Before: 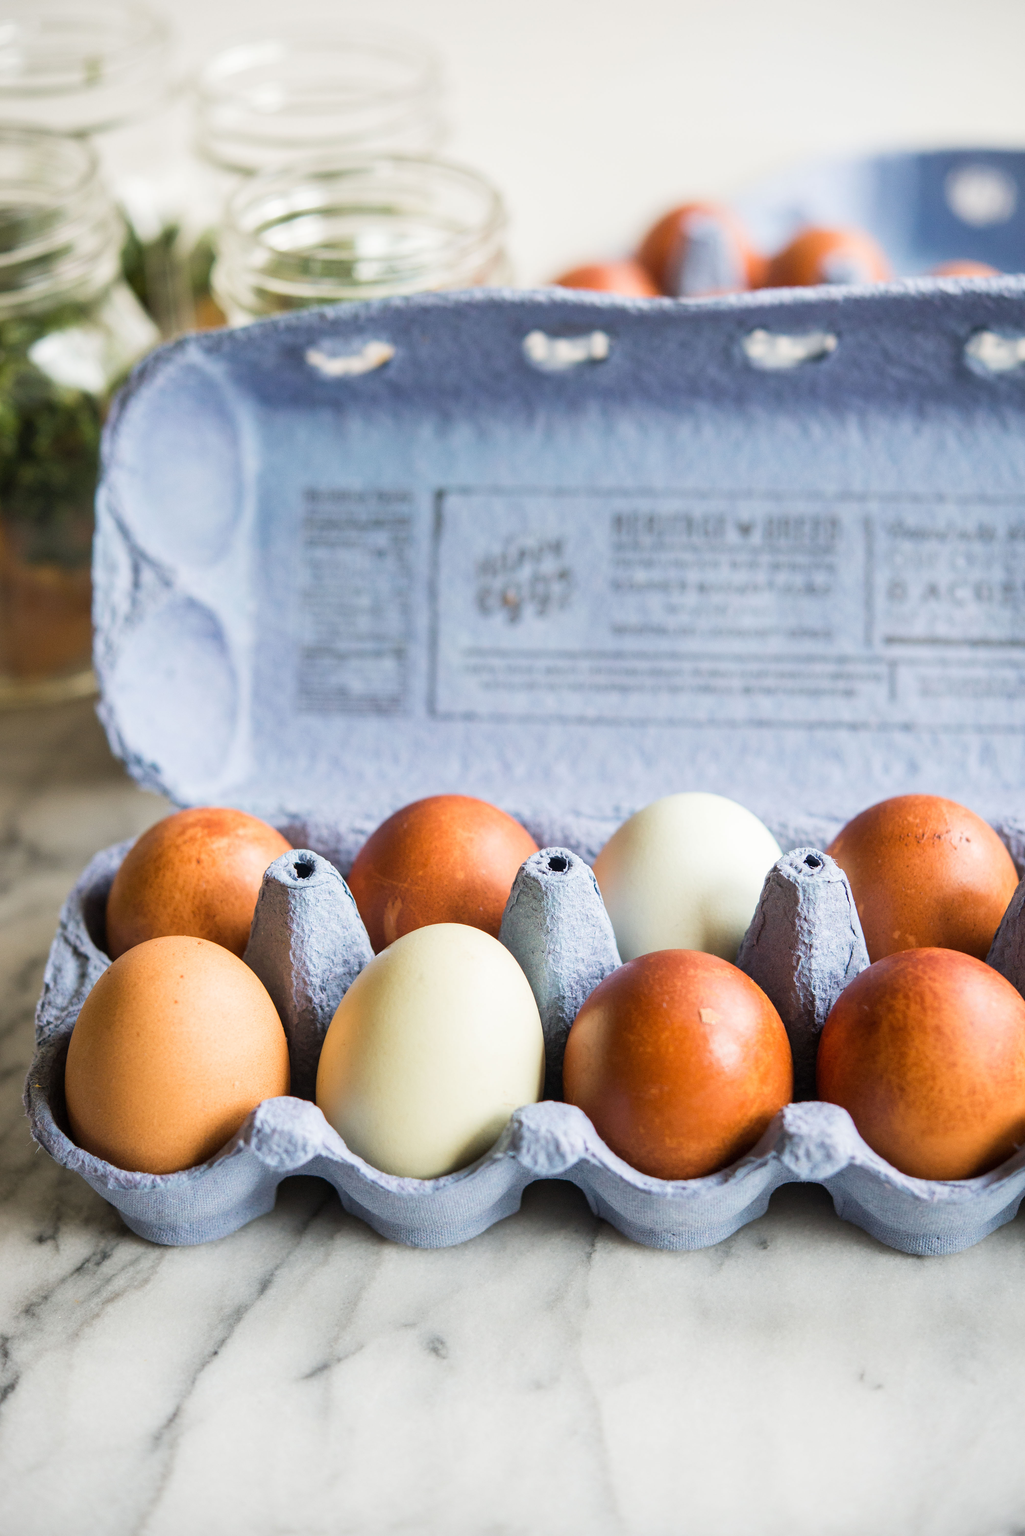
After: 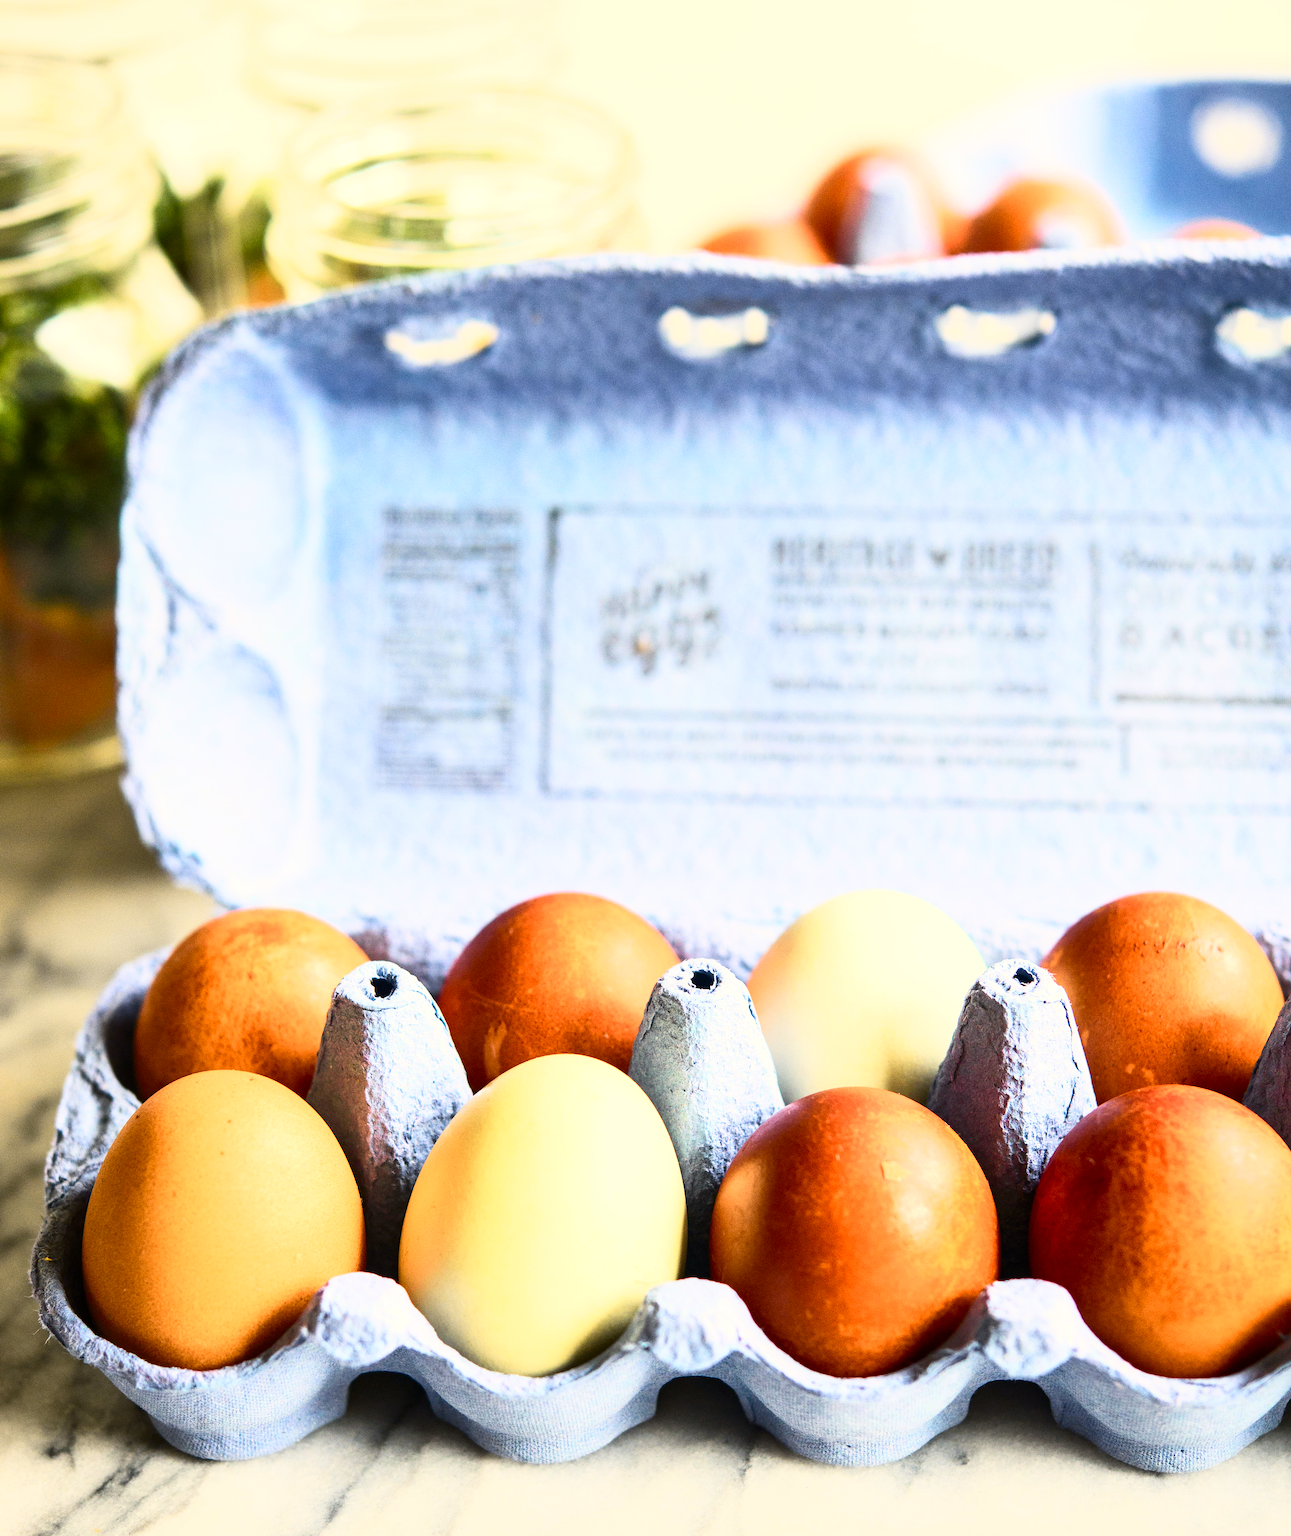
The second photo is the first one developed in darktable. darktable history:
contrast brightness saturation: contrast 0.011, saturation -0.066
color balance rgb: highlights gain › chroma 3.072%, highlights gain › hue 74.14°, perceptual saturation grading › global saturation 0.759%, perceptual brilliance grading › global brilliance 11.408%
tone equalizer: edges refinement/feathering 500, mask exposure compensation -1.57 EV, preserve details guided filter
crop and rotate: top 5.664%, bottom 14.936%
tone curve: curves: ch0 [(0, 0) (0.187, 0.12) (0.384, 0.363) (0.577, 0.681) (0.735, 0.881) (0.864, 0.959) (1, 0.987)]; ch1 [(0, 0) (0.402, 0.36) (0.476, 0.466) (0.501, 0.501) (0.518, 0.514) (0.564, 0.614) (0.614, 0.664) (0.741, 0.829) (1, 1)]; ch2 [(0, 0) (0.429, 0.387) (0.483, 0.481) (0.503, 0.501) (0.522, 0.533) (0.564, 0.605) (0.615, 0.697) (0.702, 0.774) (1, 0.895)], color space Lab, independent channels, preserve colors none
